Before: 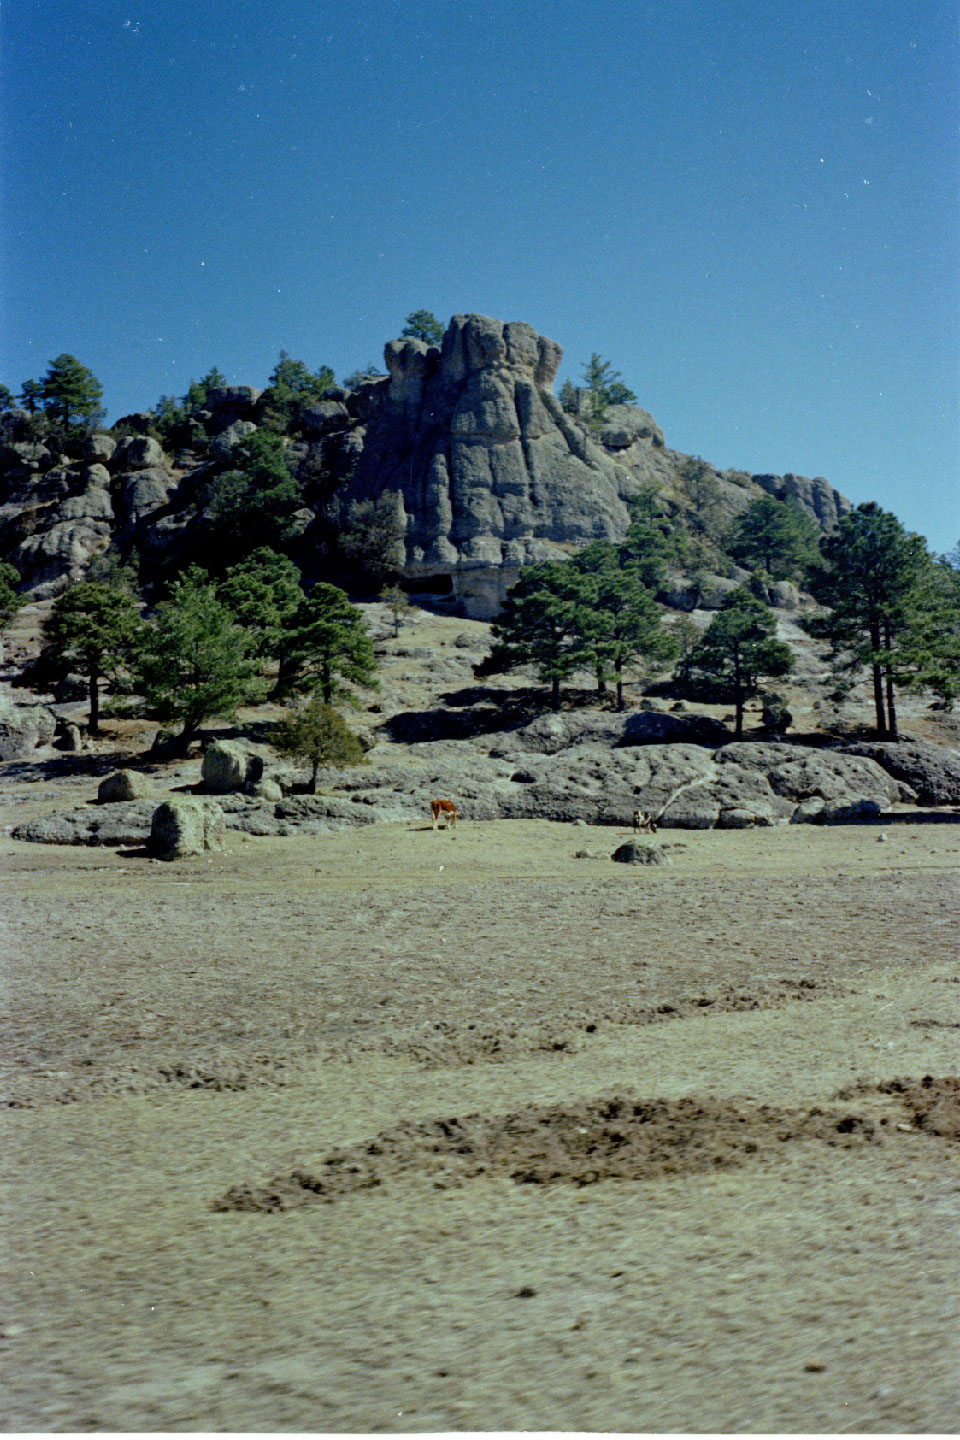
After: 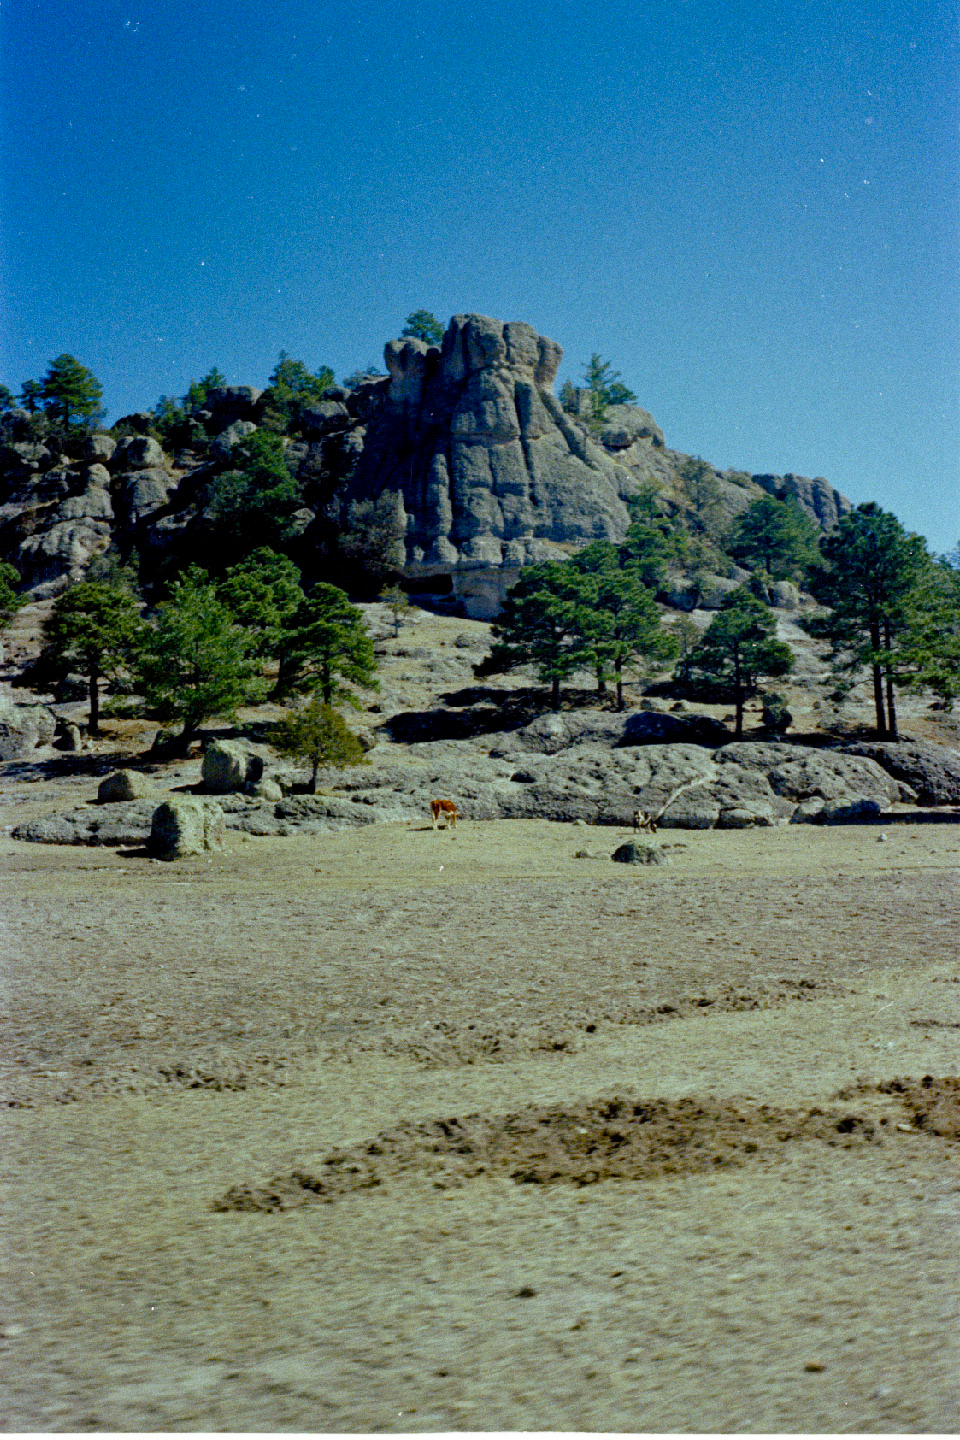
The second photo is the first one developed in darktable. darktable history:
grain: coarseness 0.09 ISO
color balance rgb: perceptual saturation grading › global saturation 20%, perceptual saturation grading › highlights -25%, perceptual saturation grading › shadows 50%
